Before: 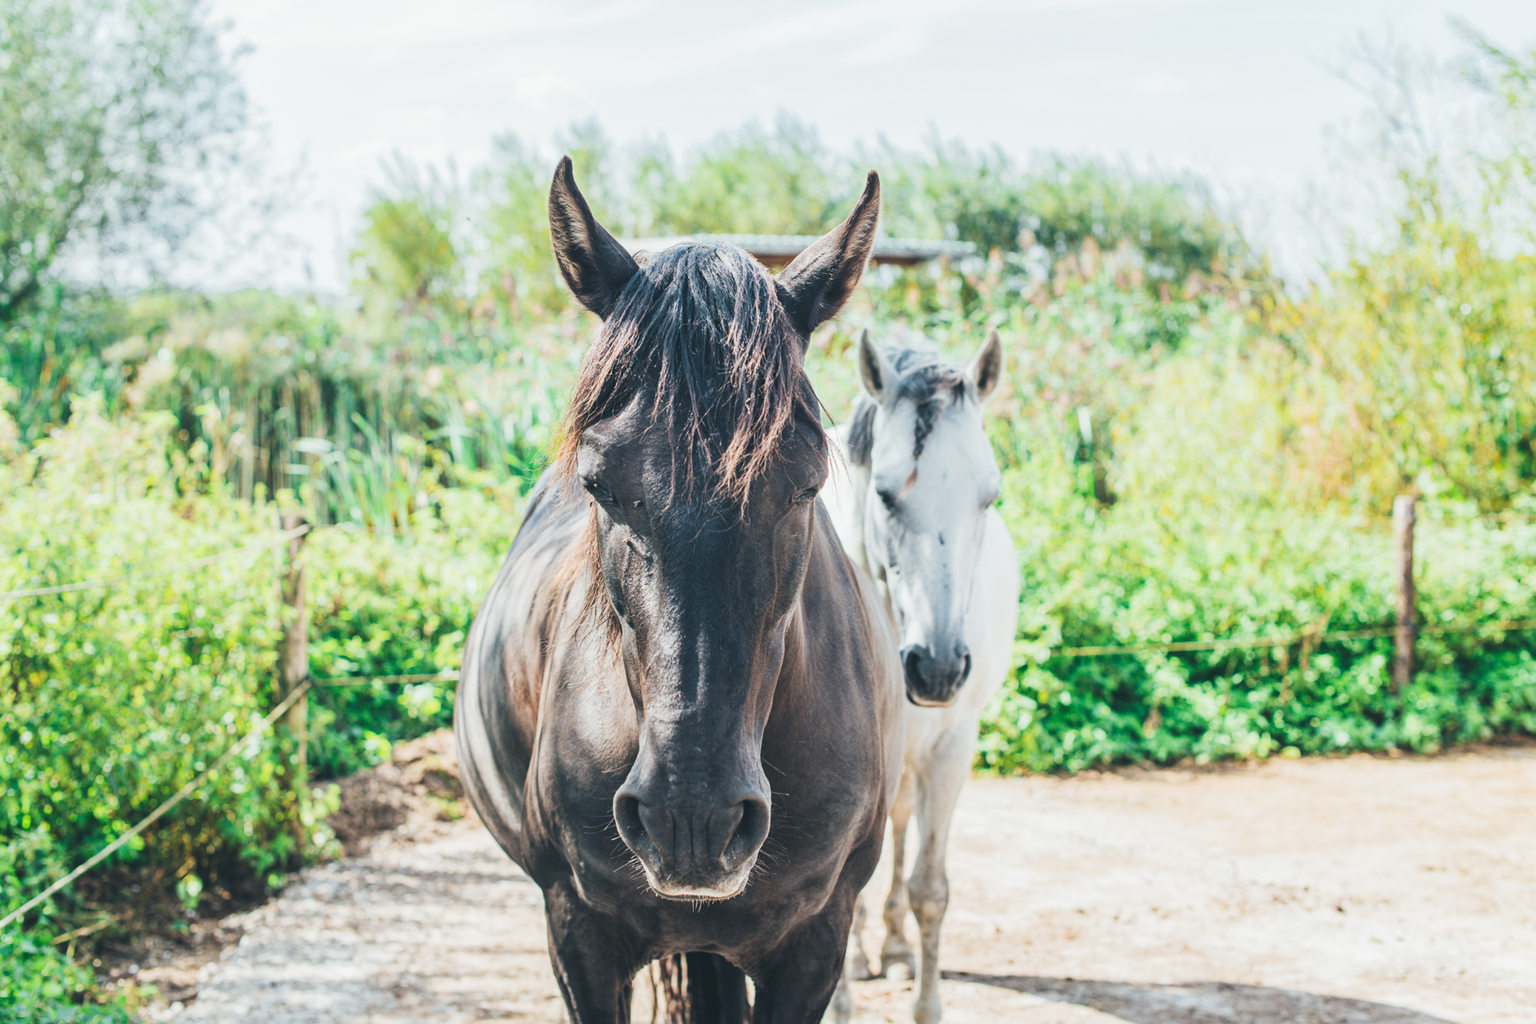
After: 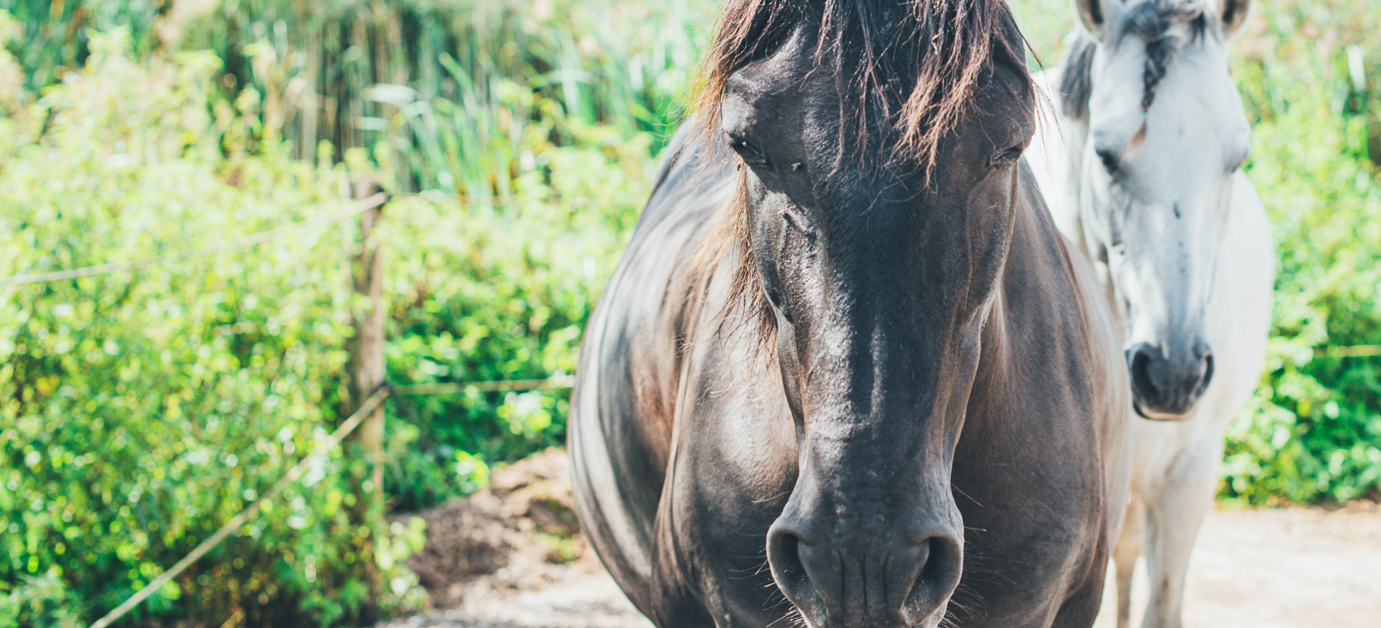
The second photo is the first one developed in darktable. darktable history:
crop: top 36.208%, right 28.062%, bottom 14.701%
